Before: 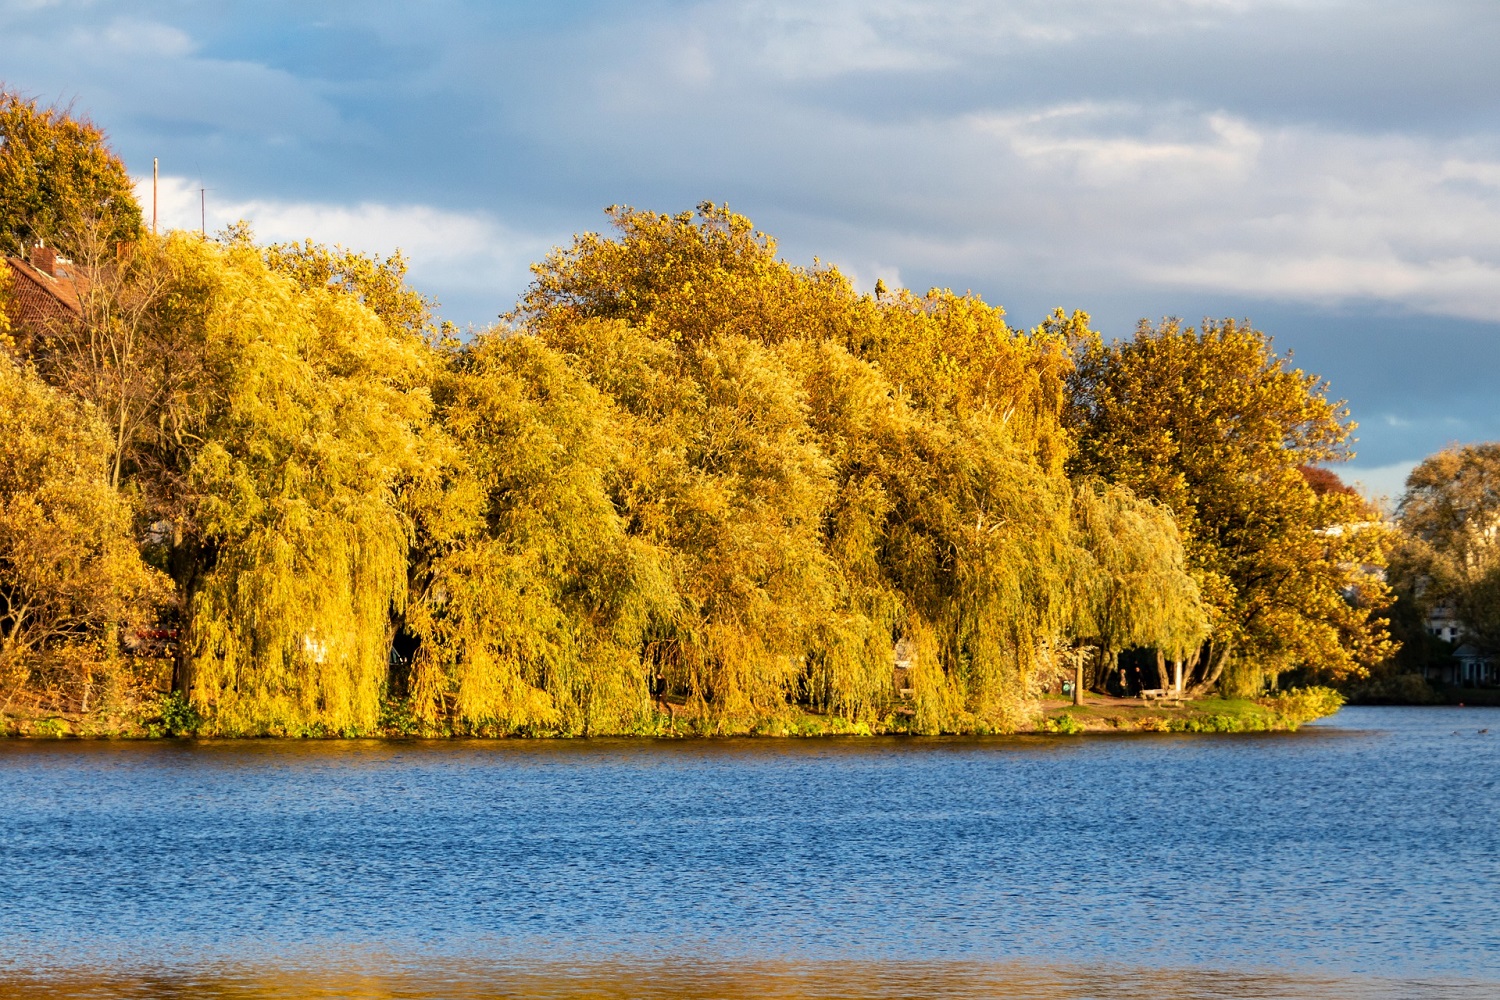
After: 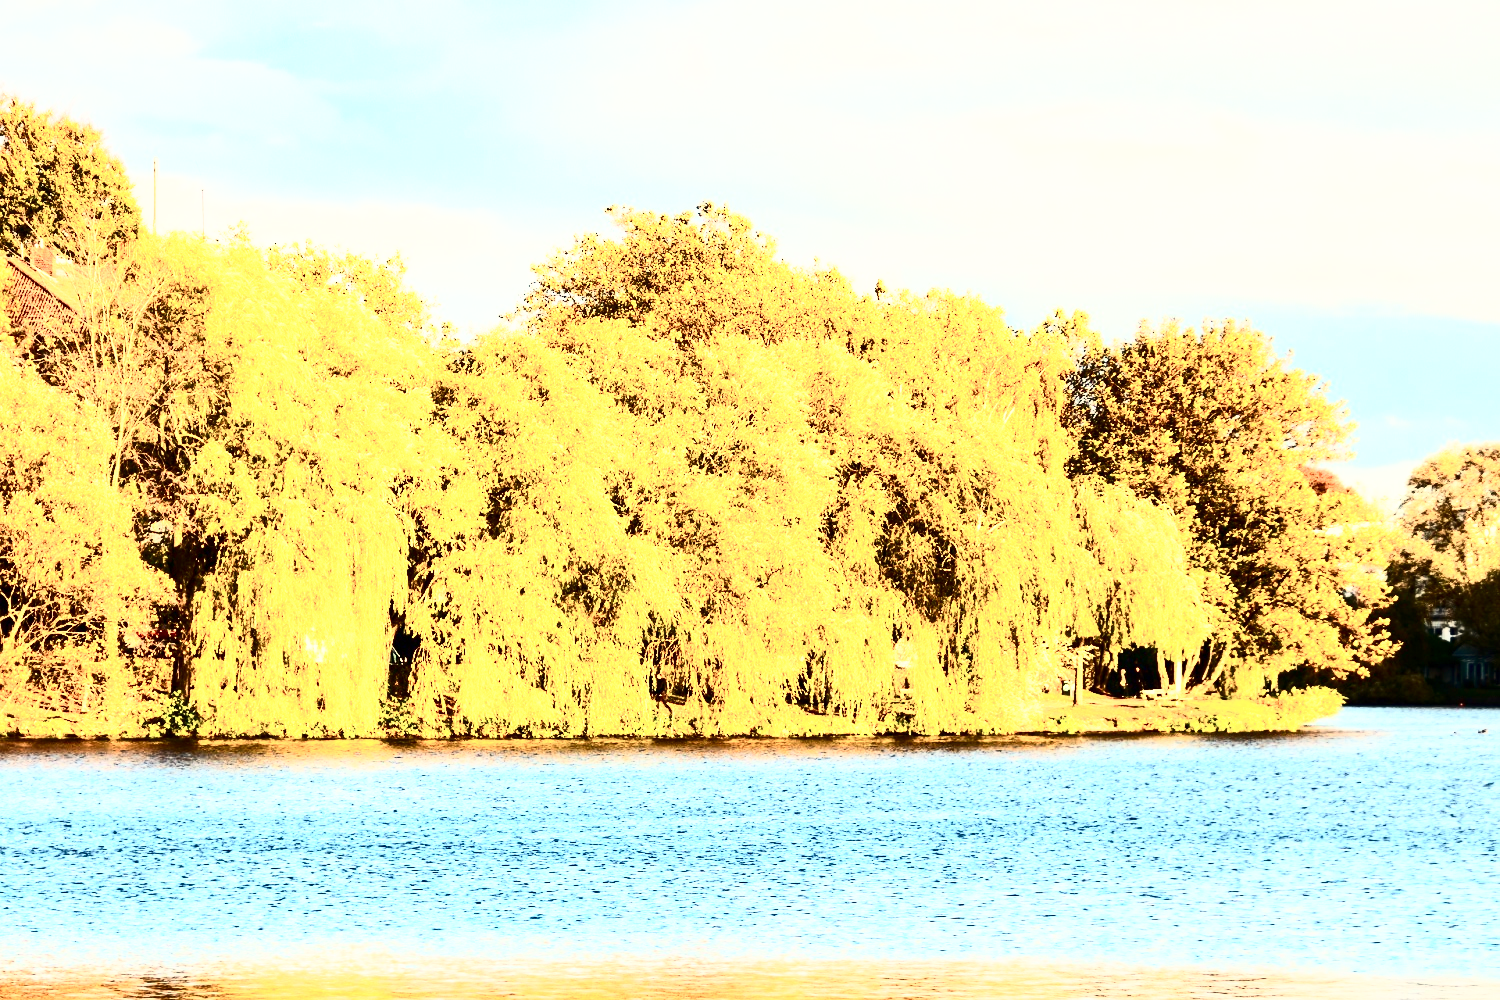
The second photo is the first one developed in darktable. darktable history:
color calibration: illuminant as shot in camera, x 0.358, y 0.373, temperature 4628.91 K
exposure: exposure 0.7 EV, compensate highlight preservation false
contrast brightness saturation: contrast 0.93, brightness 0.2
white balance: red 1.08, blue 0.791
base curve: curves: ch0 [(0, 0) (0.088, 0.125) (0.176, 0.251) (0.354, 0.501) (0.613, 0.749) (1, 0.877)], preserve colors none
